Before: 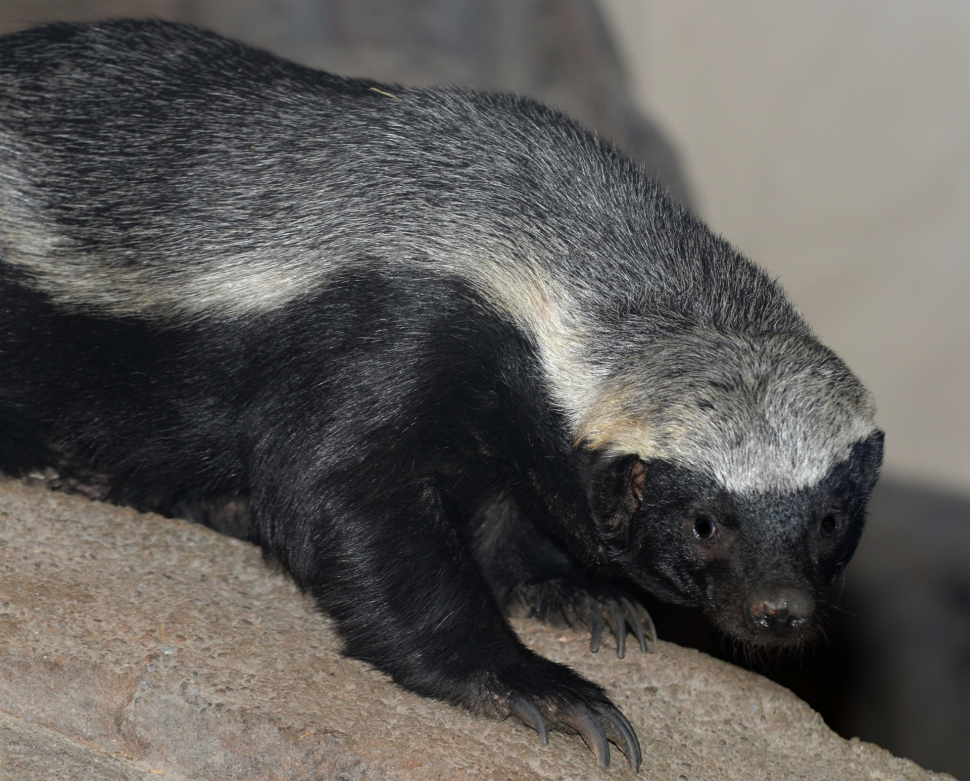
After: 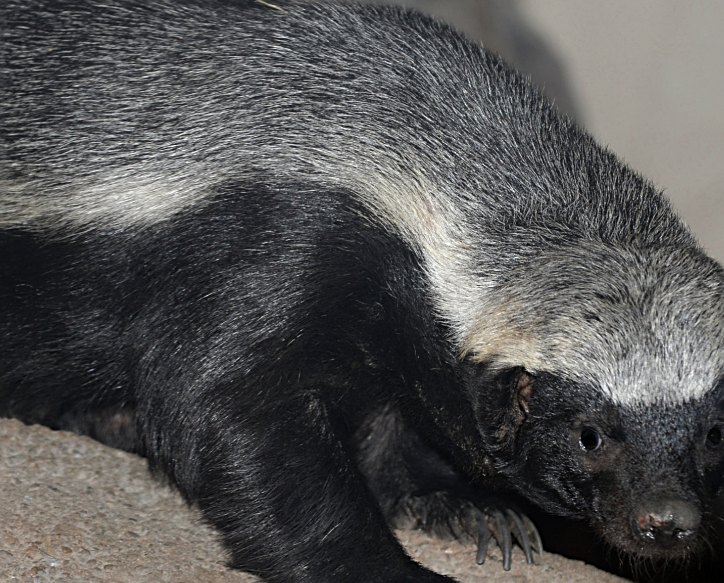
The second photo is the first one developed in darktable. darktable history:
sharpen: on, module defaults
crop and rotate: left 11.831%, top 11.346%, right 13.429%, bottom 13.899%
color zones: curves: ch0 [(0, 0.5) (0.125, 0.4) (0.25, 0.5) (0.375, 0.4) (0.5, 0.4) (0.625, 0.35) (0.75, 0.35) (0.875, 0.5)]; ch1 [(0, 0.35) (0.125, 0.45) (0.25, 0.35) (0.375, 0.35) (0.5, 0.35) (0.625, 0.35) (0.75, 0.45) (0.875, 0.35)]; ch2 [(0, 0.6) (0.125, 0.5) (0.25, 0.5) (0.375, 0.6) (0.5, 0.6) (0.625, 0.5) (0.75, 0.5) (0.875, 0.5)]
shadows and highlights: shadows 37.27, highlights -28.18, soften with gaussian
